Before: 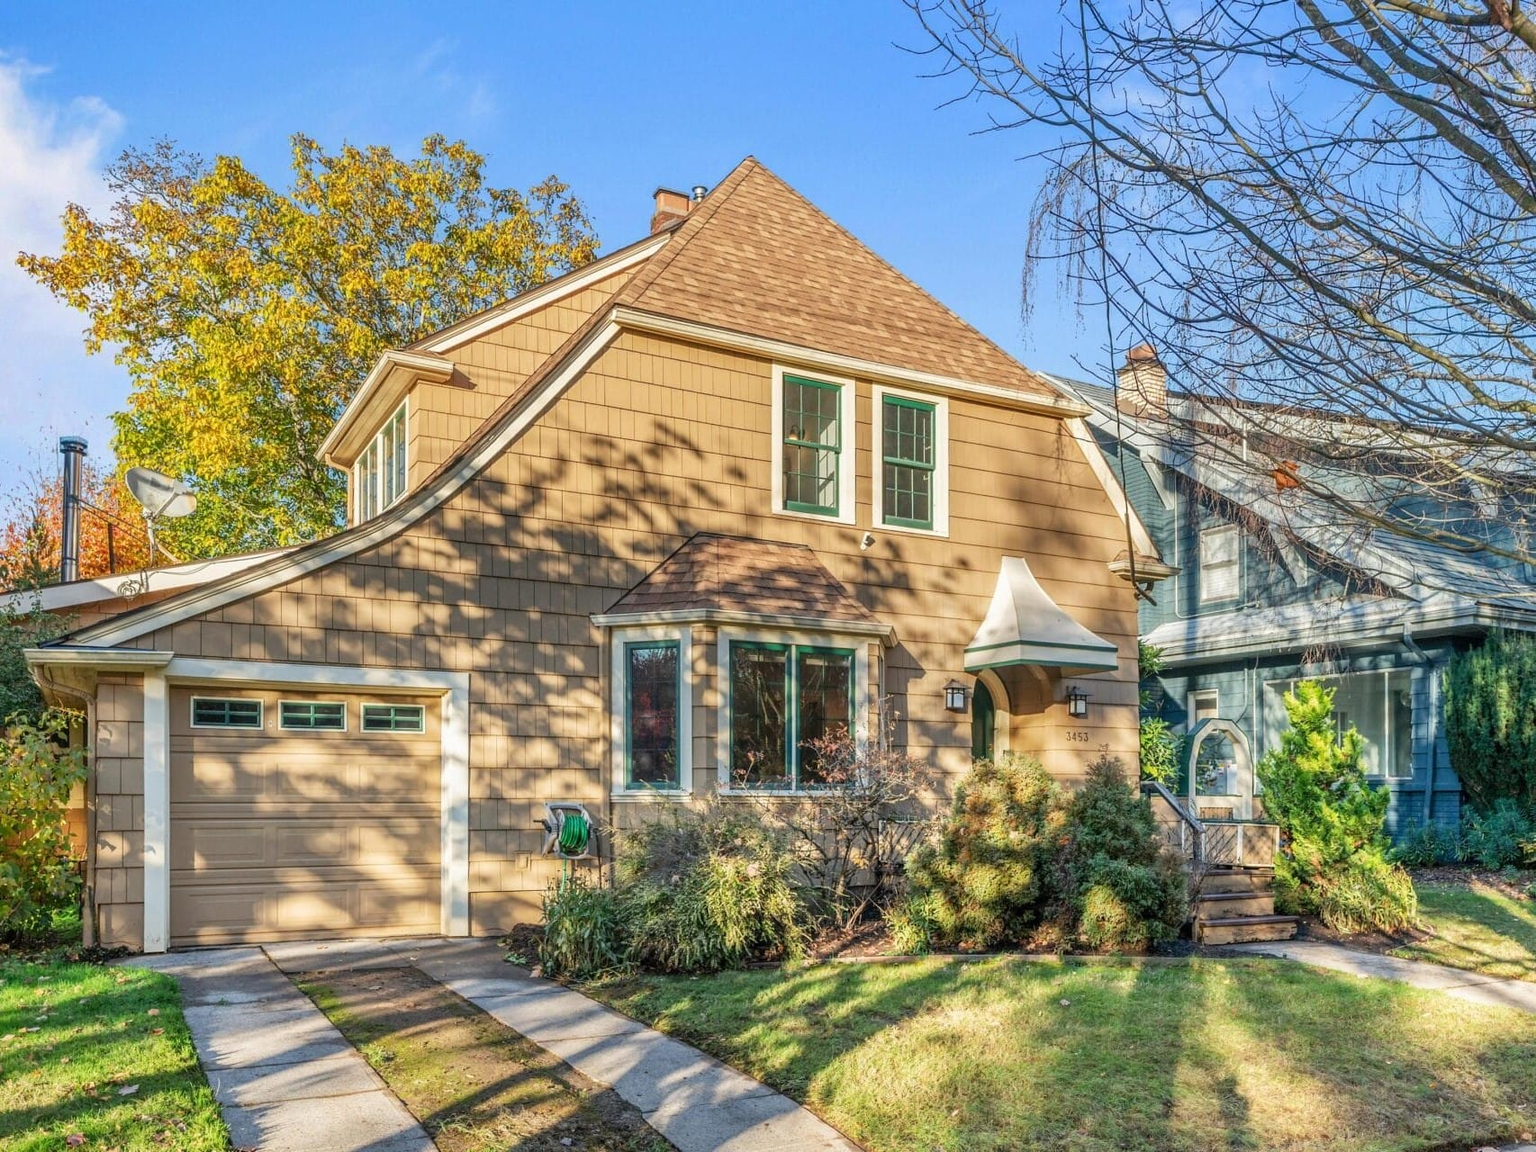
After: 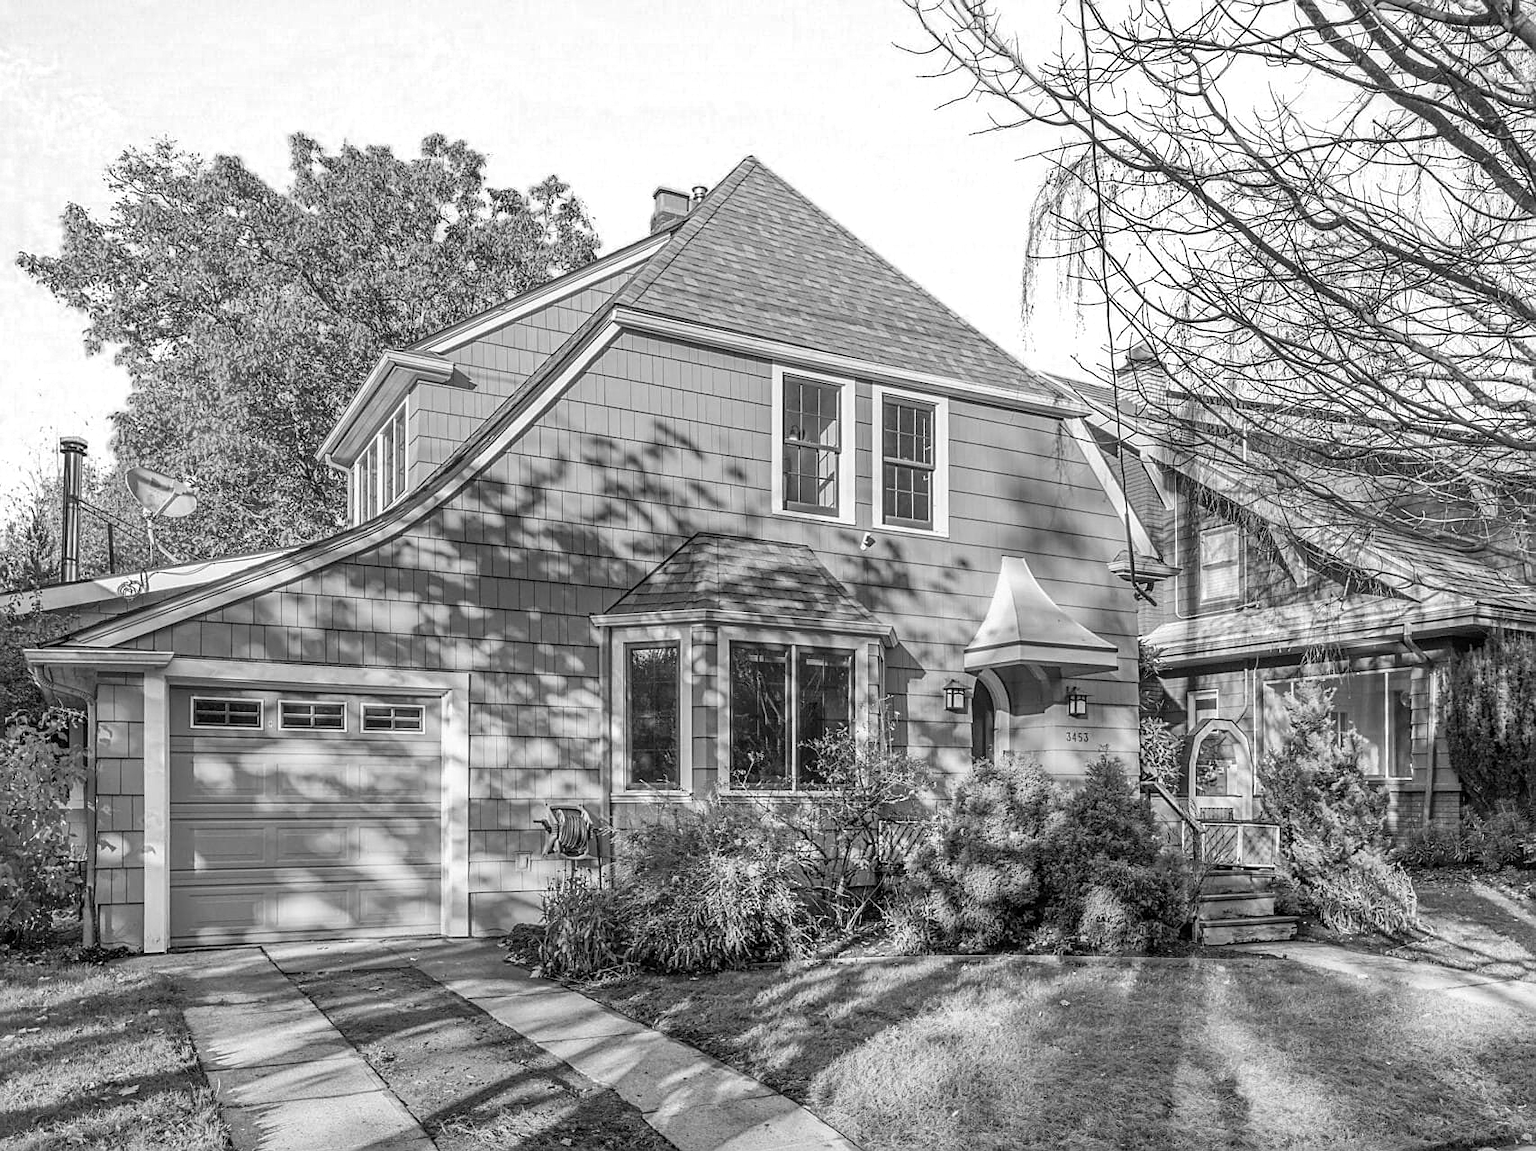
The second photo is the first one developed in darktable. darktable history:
color zones: curves: ch0 [(0, 0.613) (0.01, 0.613) (0.245, 0.448) (0.498, 0.529) (0.642, 0.665) (0.879, 0.777) (0.99, 0.613)]; ch1 [(0, 0) (0.143, 0) (0.286, 0) (0.429, 0) (0.571, 0) (0.714, 0) (0.857, 0)]
sharpen: on, module defaults
crop: bottom 0.077%
